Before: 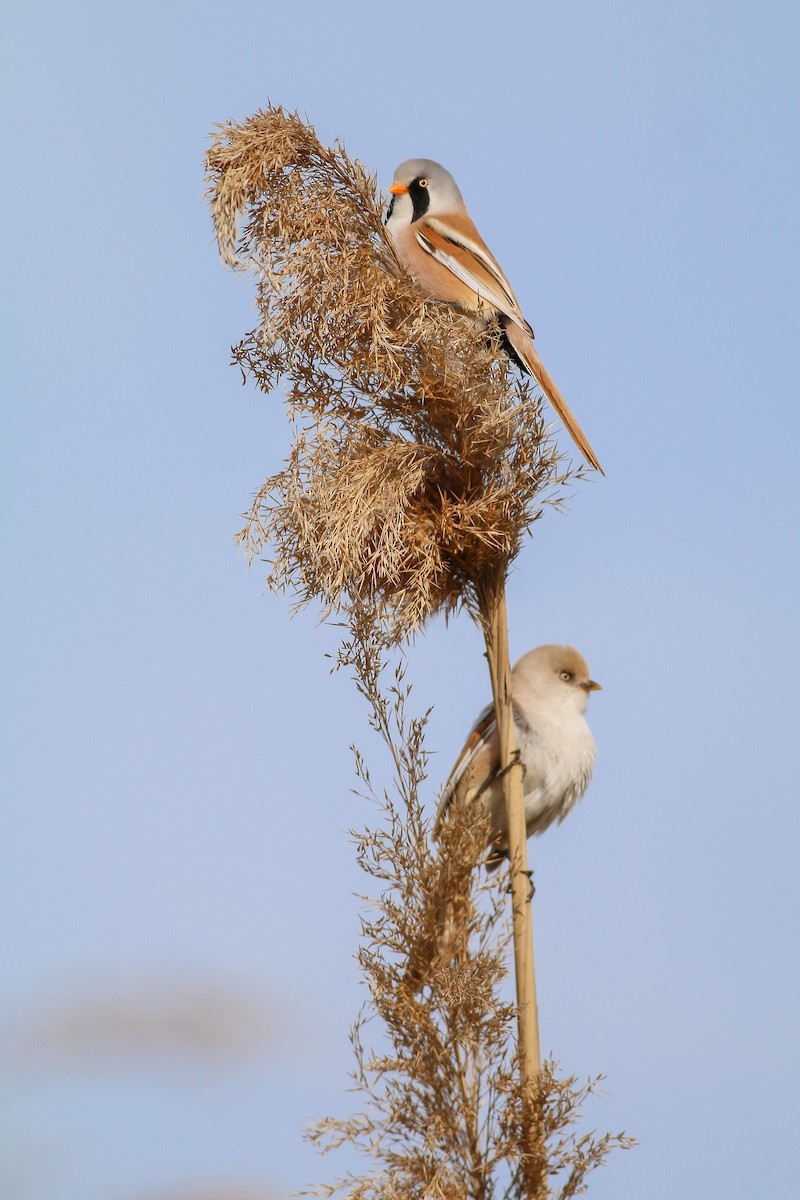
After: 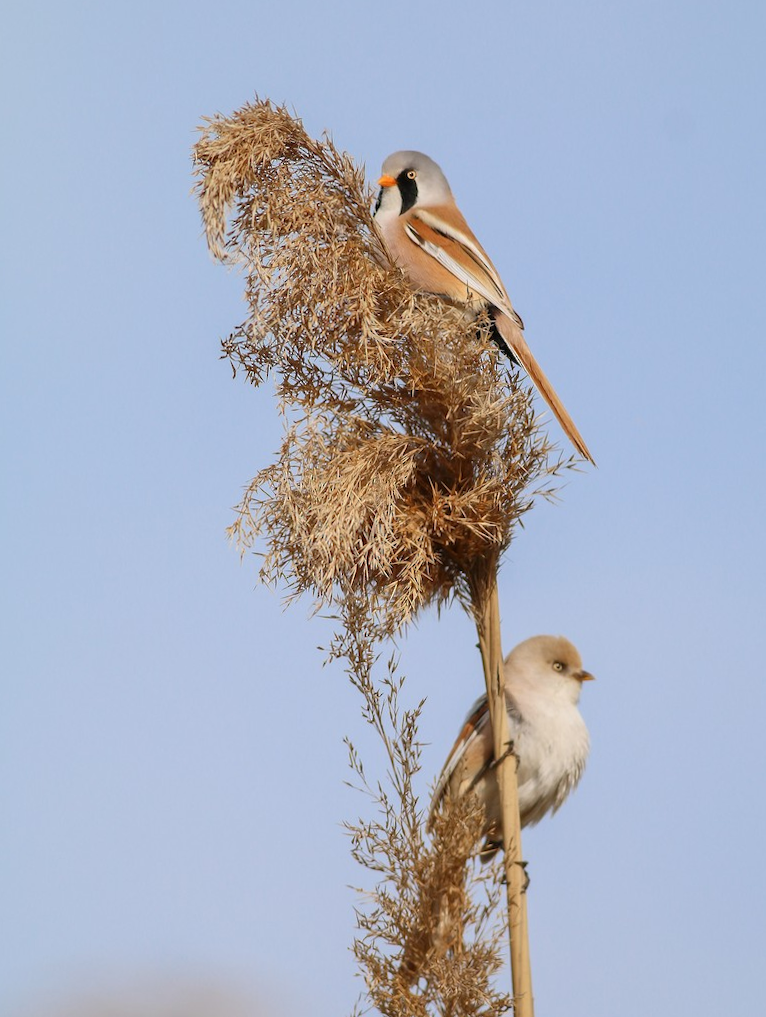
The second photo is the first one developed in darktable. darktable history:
crop and rotate: angle 0.526°, left 0.343%, right 2.561%, bottom 14.079%
